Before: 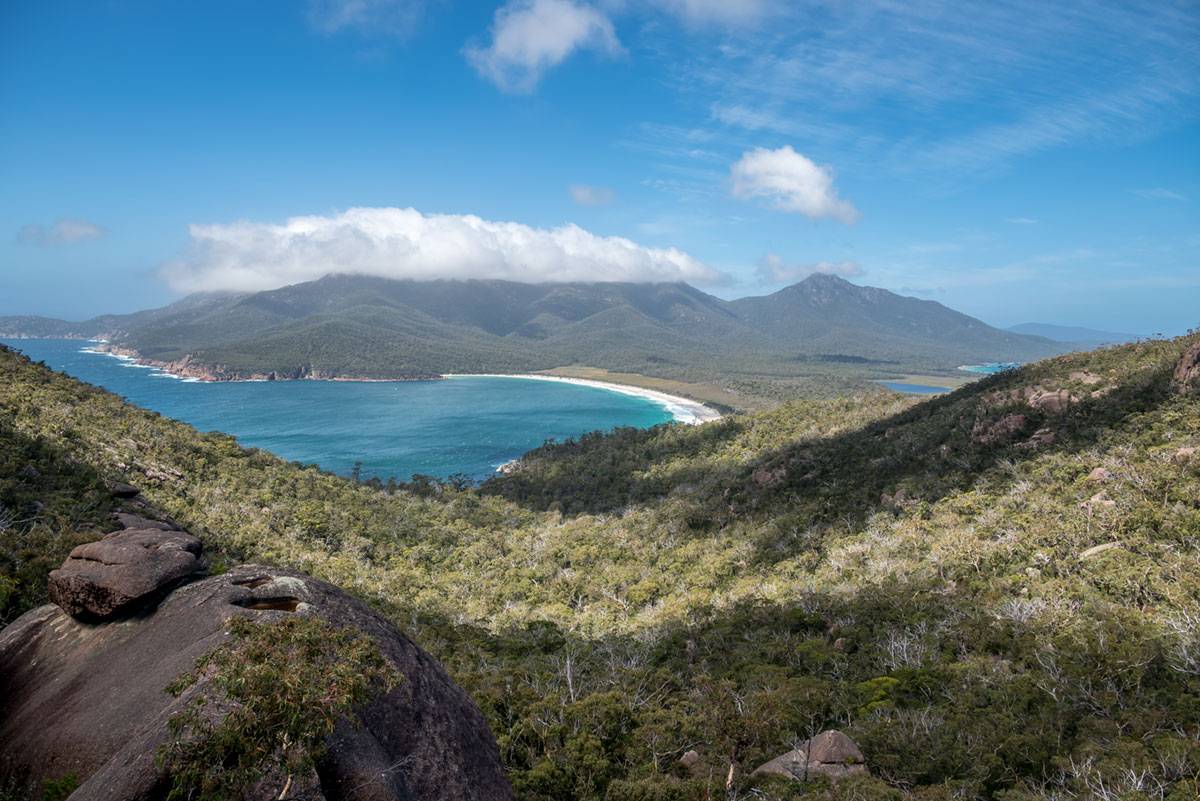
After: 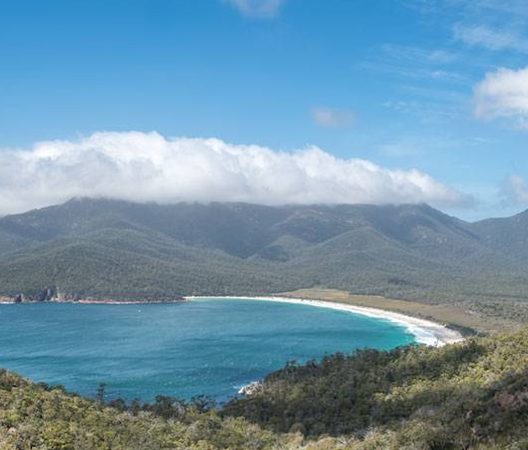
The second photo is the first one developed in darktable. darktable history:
crop: left 20.248%, top 10.86%, right 35.675%, bottom 34.321%
rotate and perspective: lens shift (horizontal) -0.055, automatic cropping off
